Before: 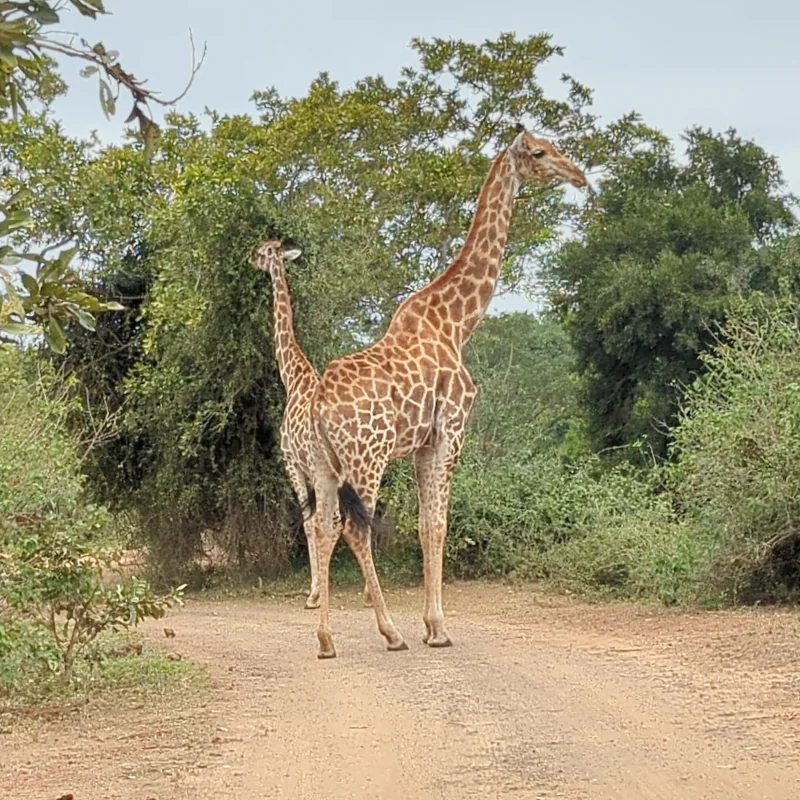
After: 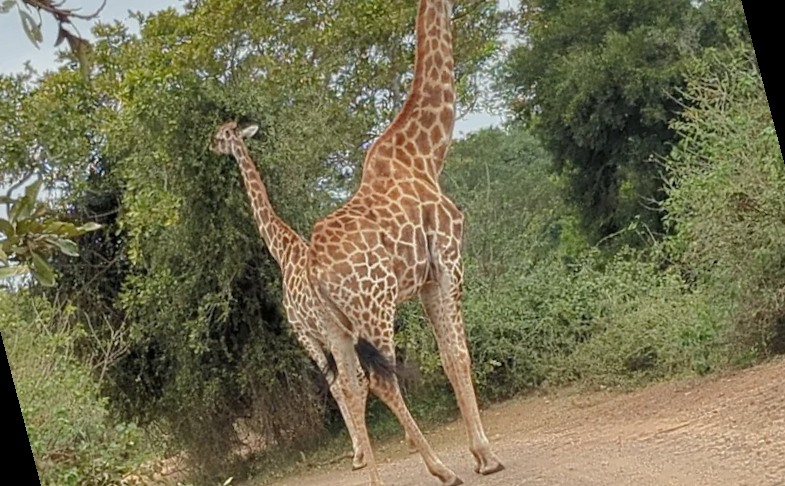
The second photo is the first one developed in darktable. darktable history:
rotate and perspective: rotation -14.8°, crop left 0.1, crop right 0.903, crop top 0.25, crop bottom 0.748
tone curve: curves: ch0 [(0, 0) (0.568, 0.517) (0.8, 0.717) (1, 1)]
